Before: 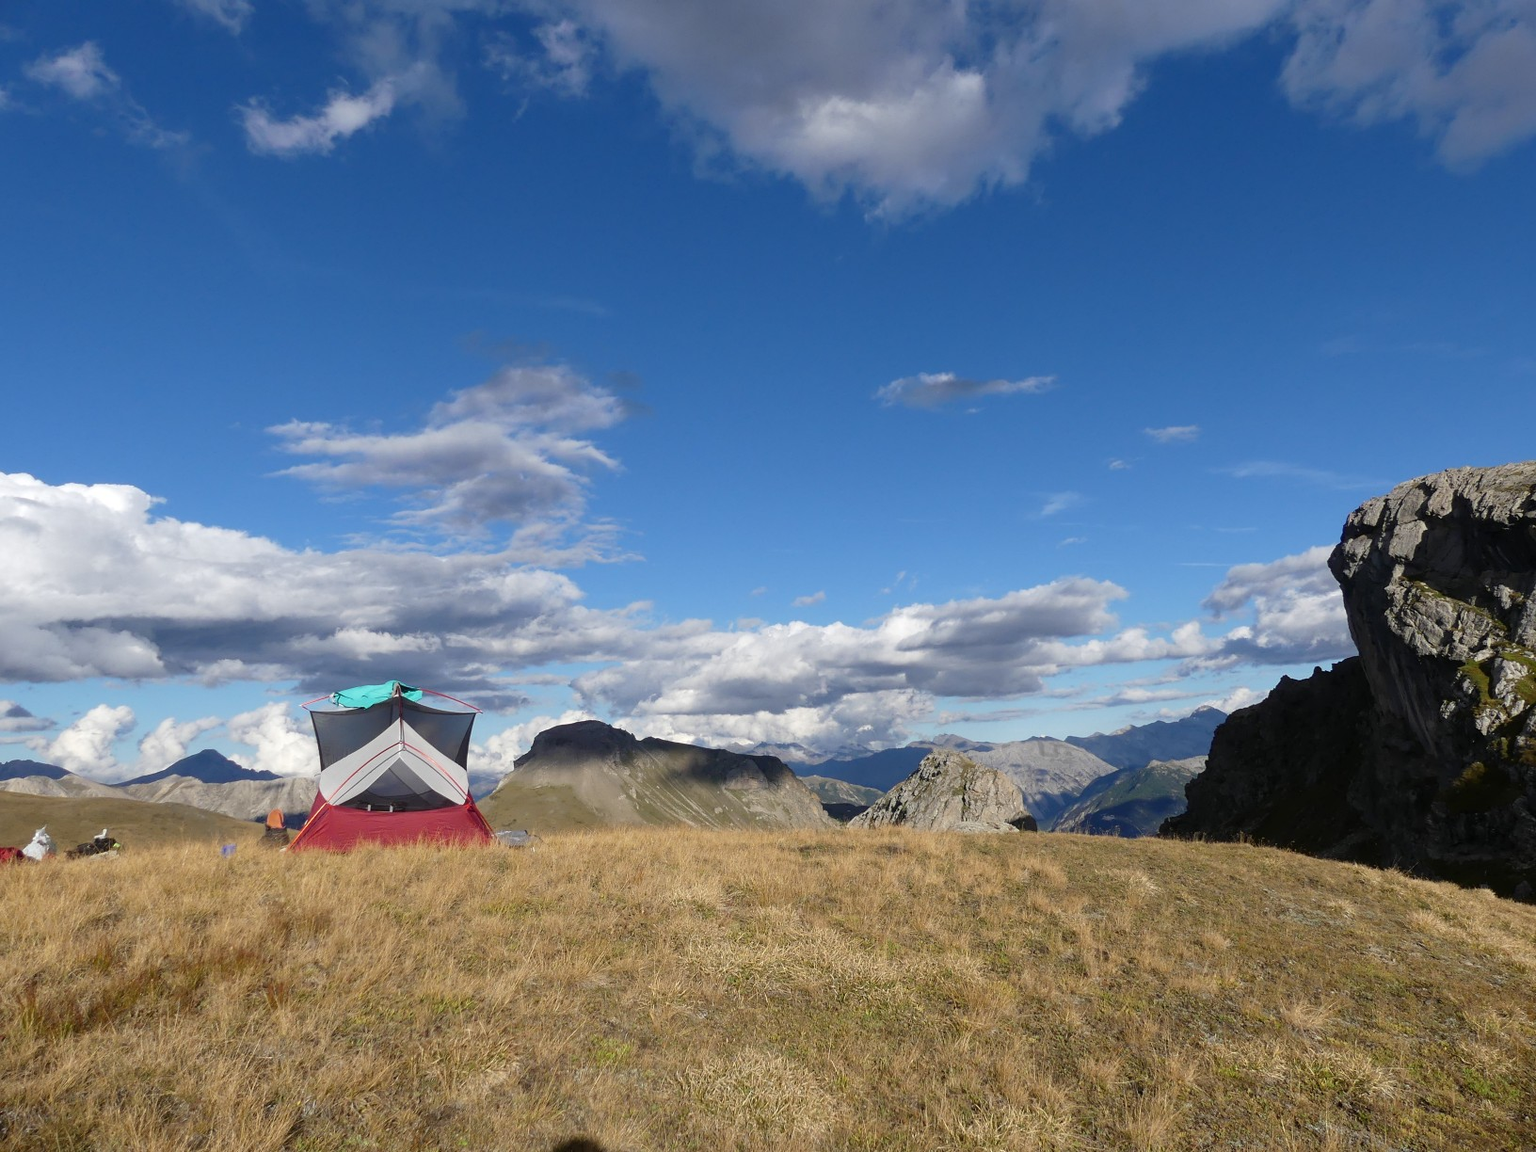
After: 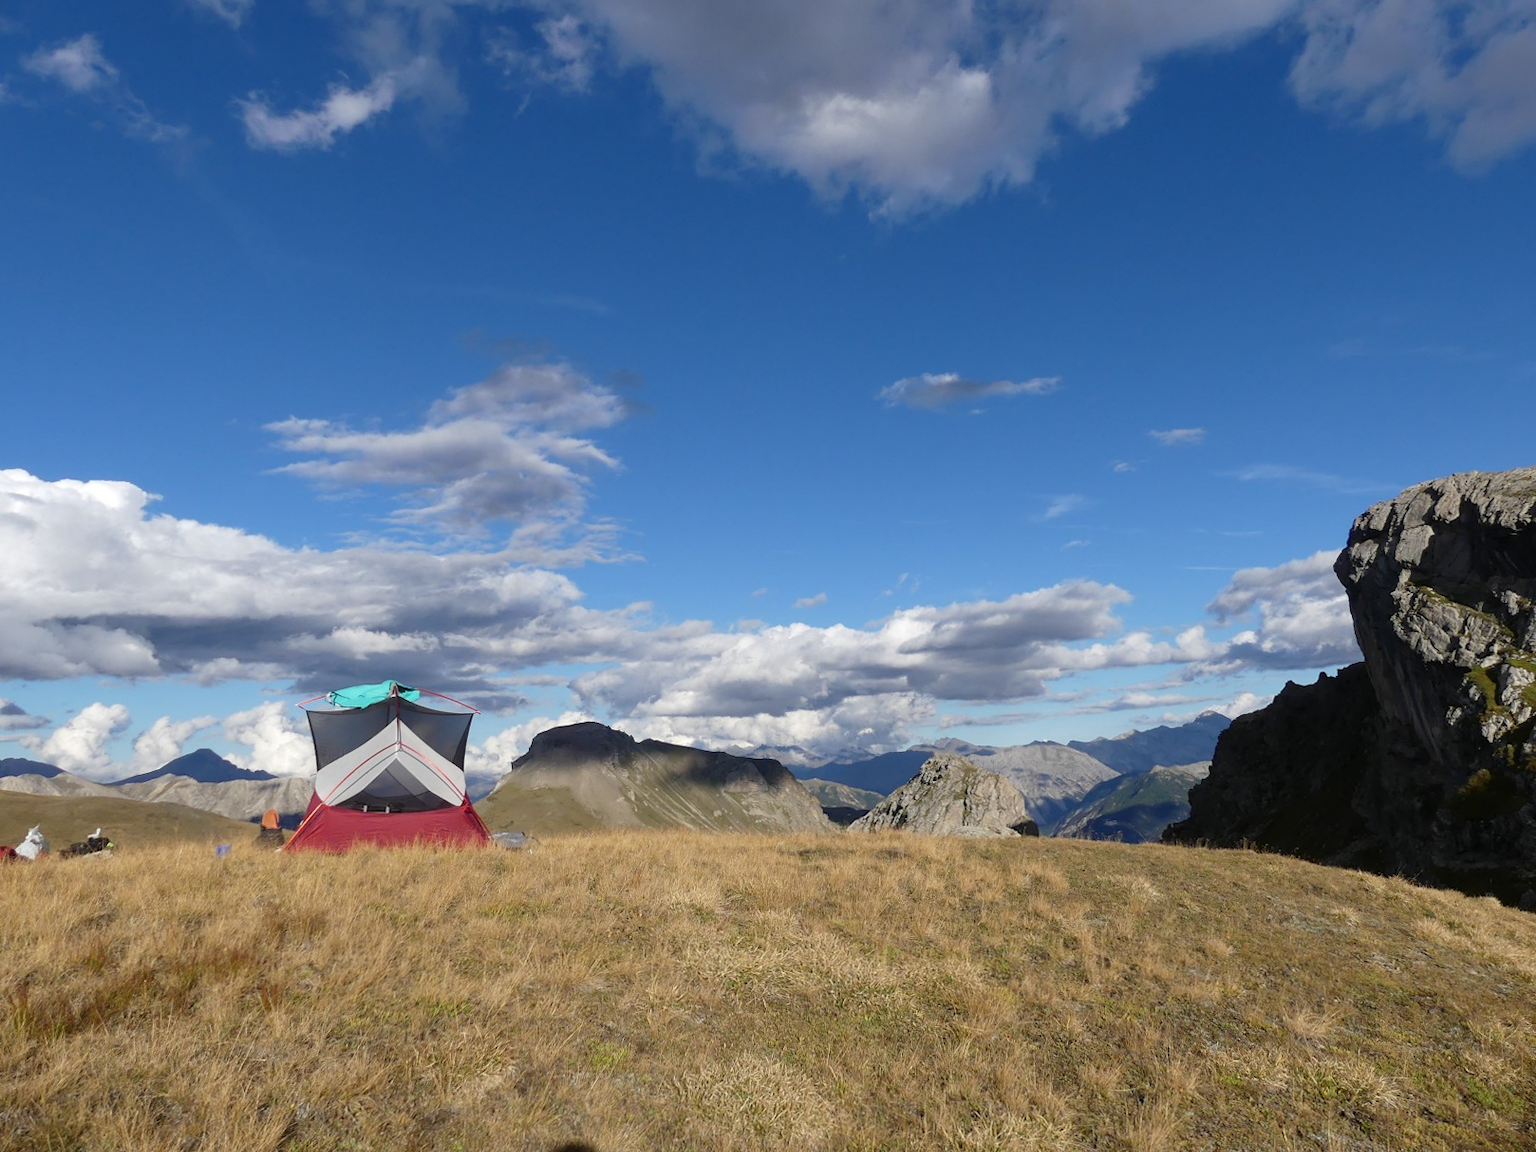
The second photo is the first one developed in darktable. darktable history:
crop and rotate: angle -0.35°
